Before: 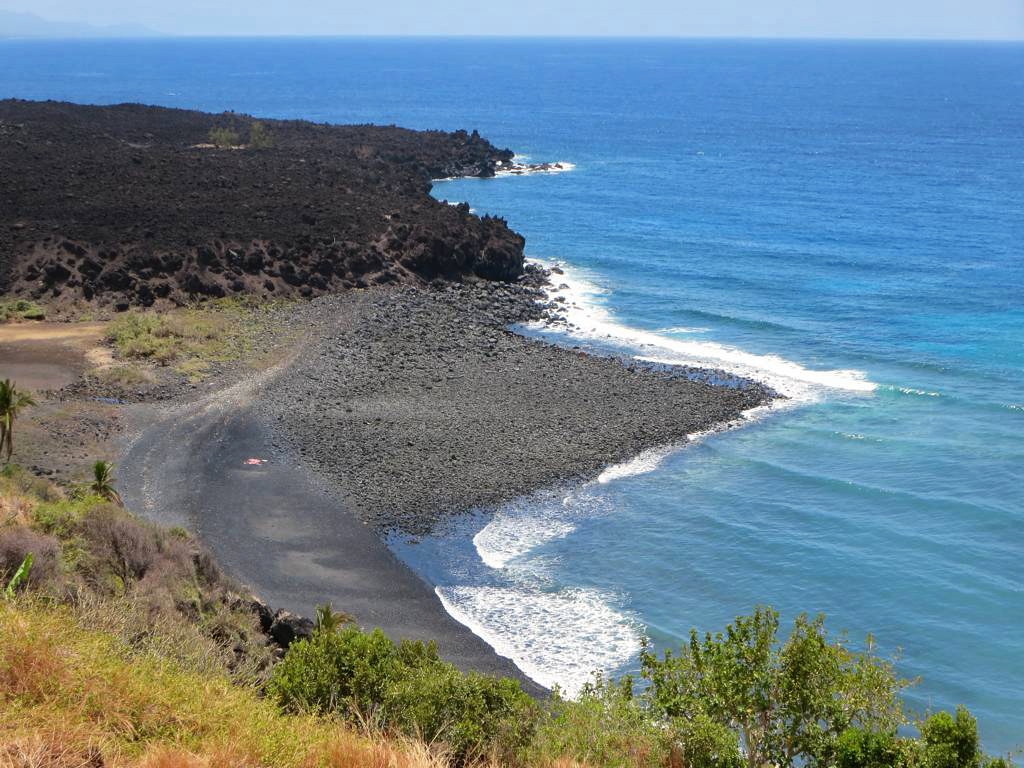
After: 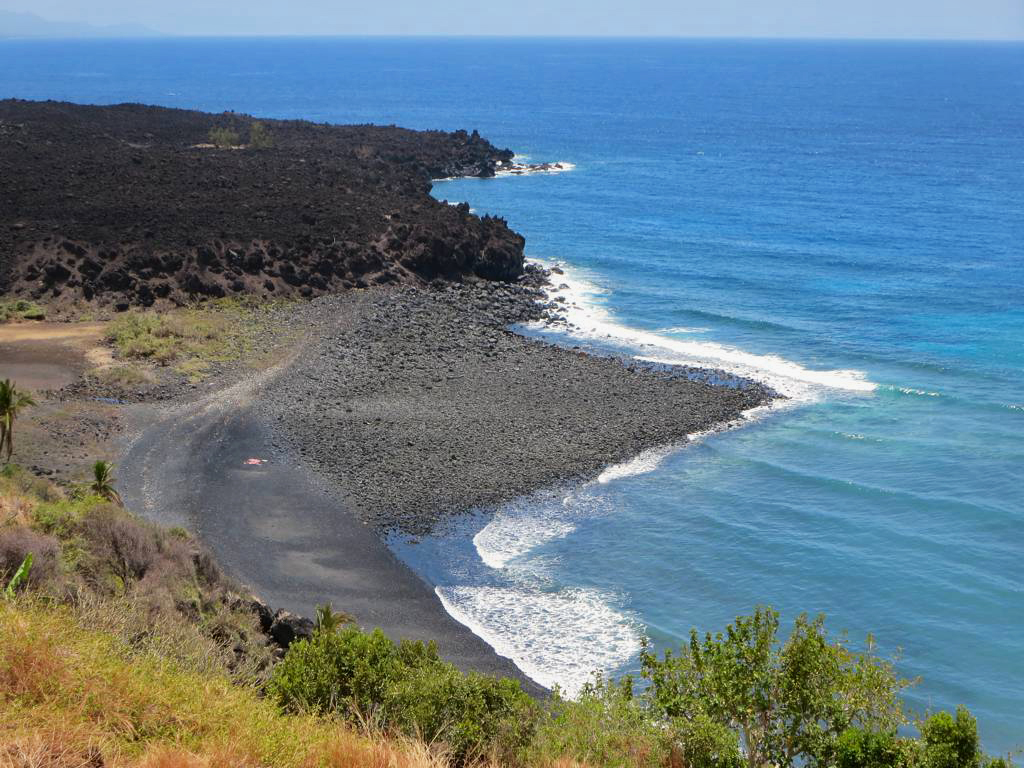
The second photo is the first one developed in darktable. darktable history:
shadows and highlights: shadows -19.97, white point adjustment -2.03, highlights -34.84
